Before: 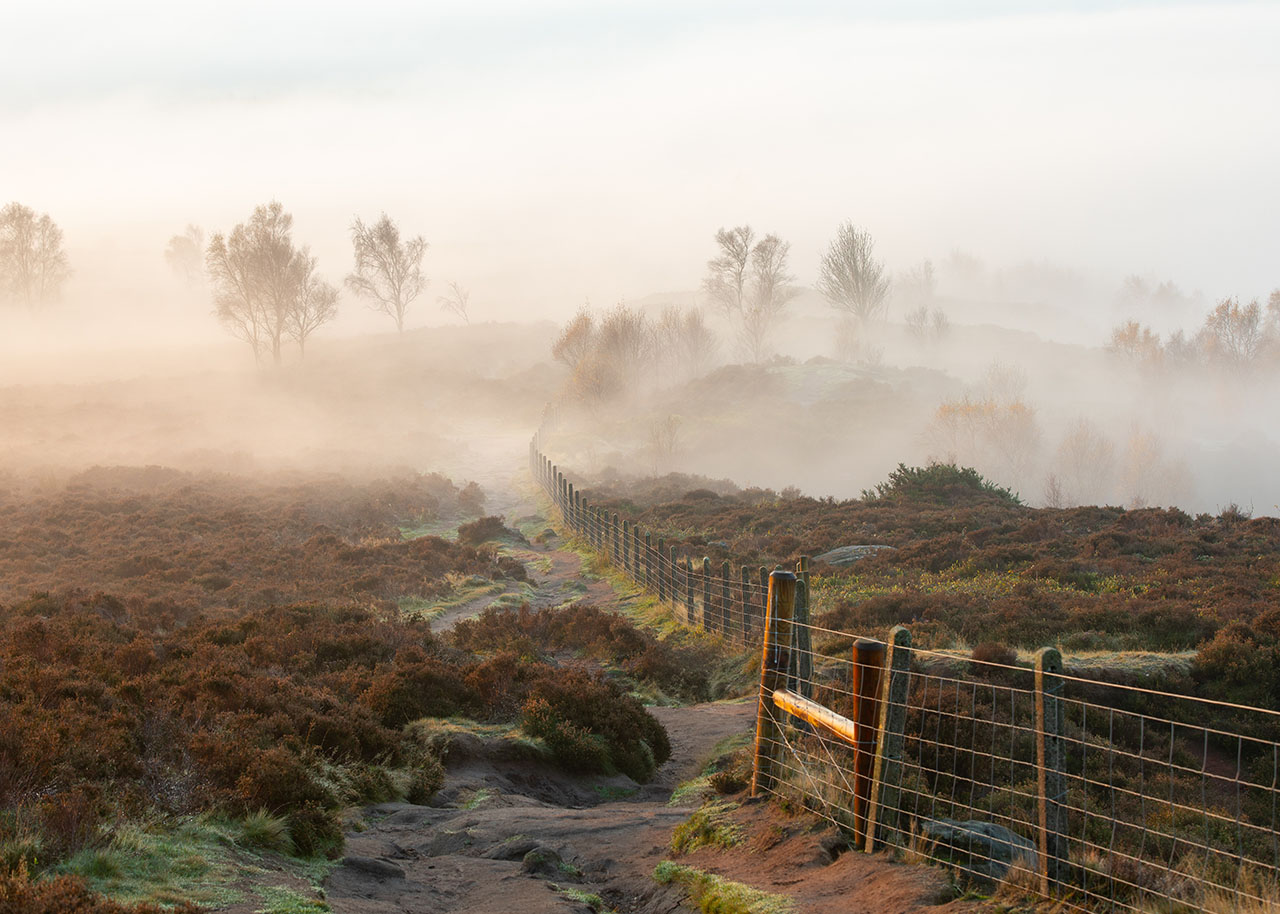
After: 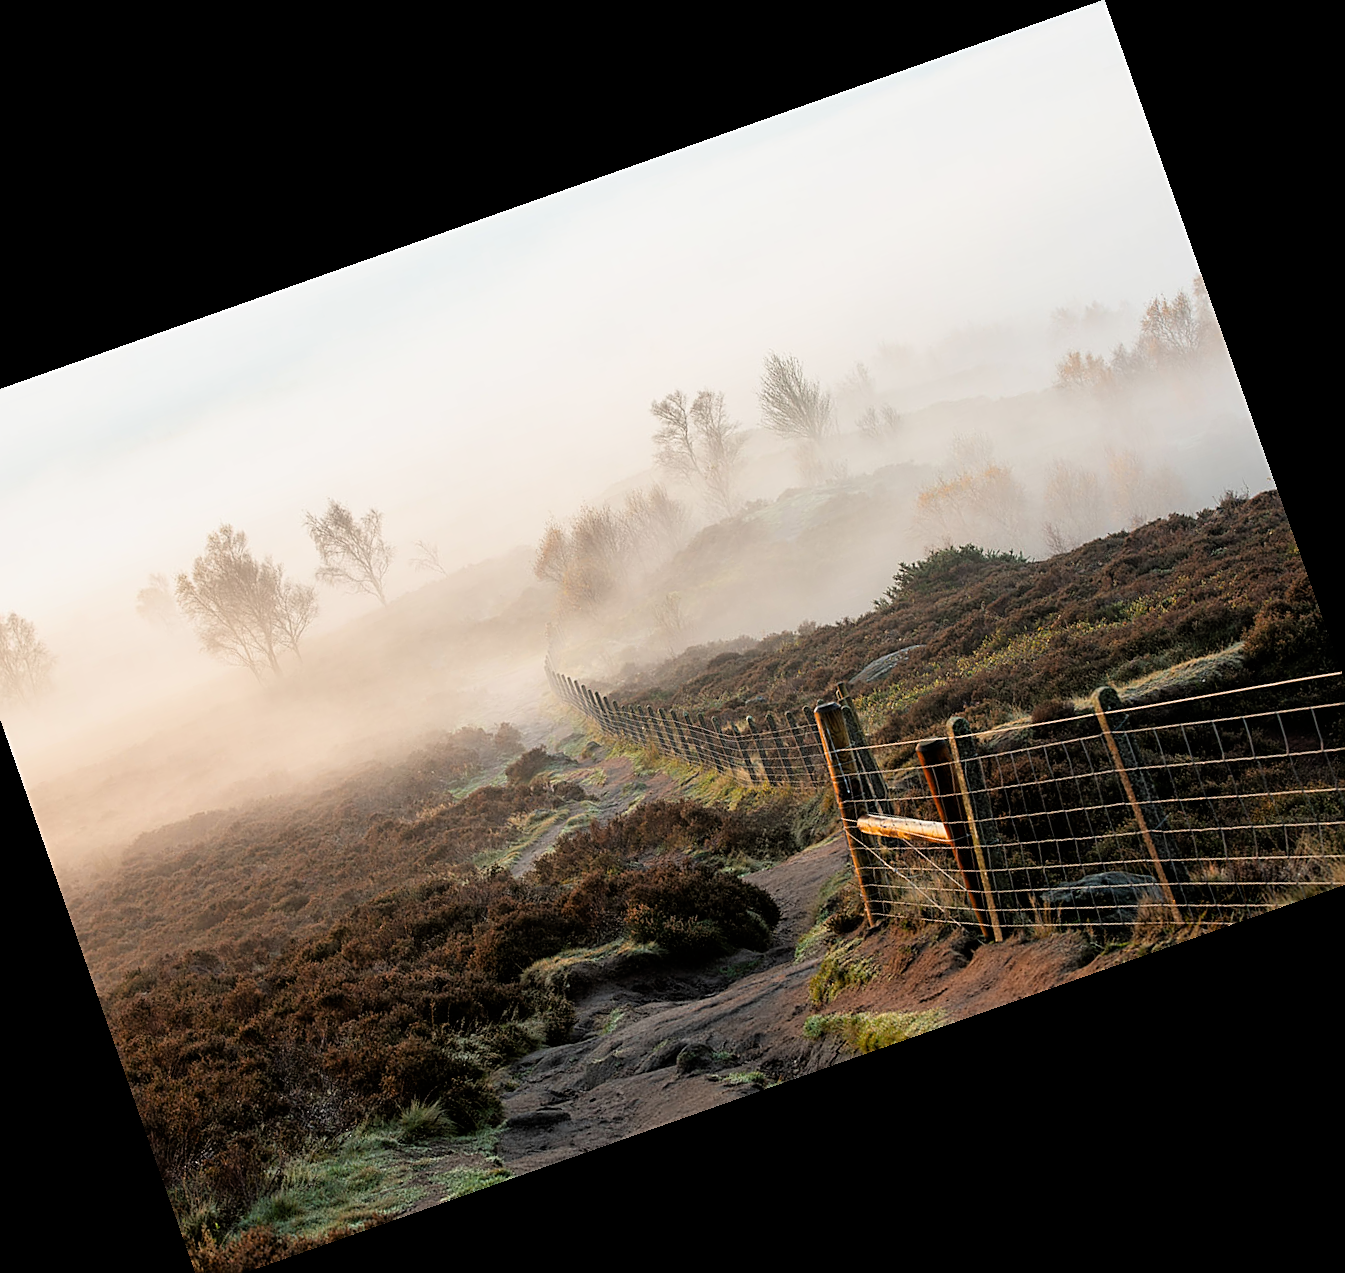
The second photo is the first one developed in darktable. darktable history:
sharpen: on, module defaults
crop and rotate: angle 19.43°, left 6.812%, right 4.125%, bottom 1.087%
filmic rgb: black relative exposure -4.93 EV, white relative exposure 2.84 EV, hardness 3.72
